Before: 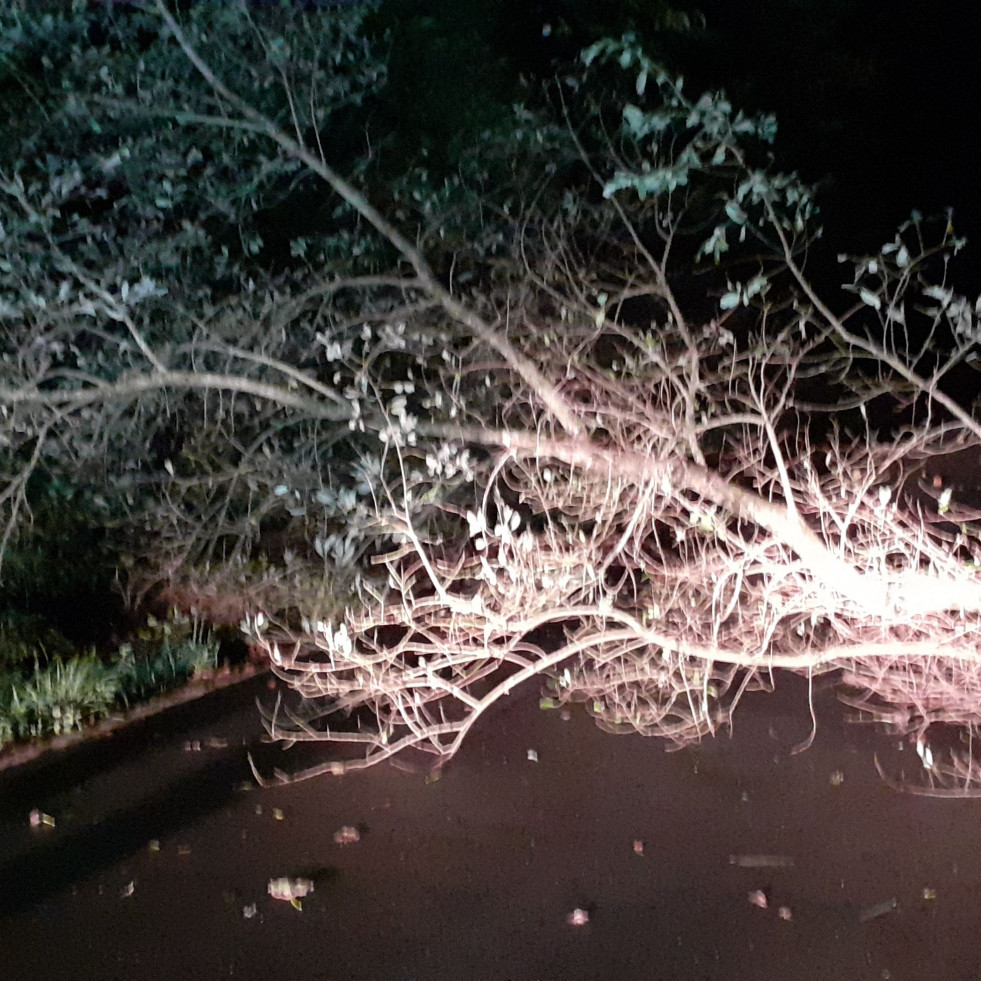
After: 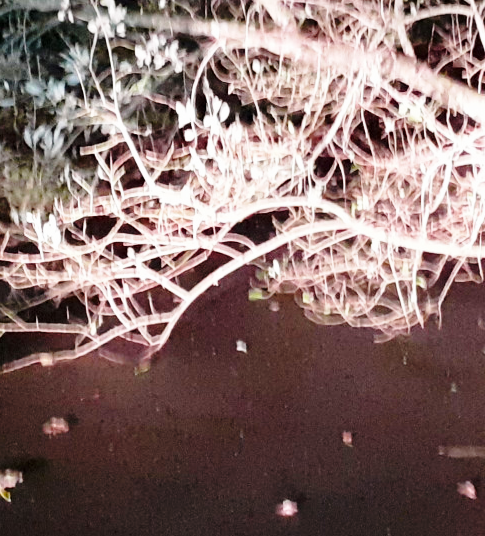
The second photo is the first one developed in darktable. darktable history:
crop: left 29.672%, top 41.786%, right 20.851%, bottom 3.487%
exposure: black level correction 0.002, exposure -0.1 EV, compensate highlight preservation false
base curve: curves: ch0 [(0, 0) (0.028, 0.03) (0.121, 0.232) (0.46, 0.748) (0.859, 0.968) (1, 1)], preserve colors none
